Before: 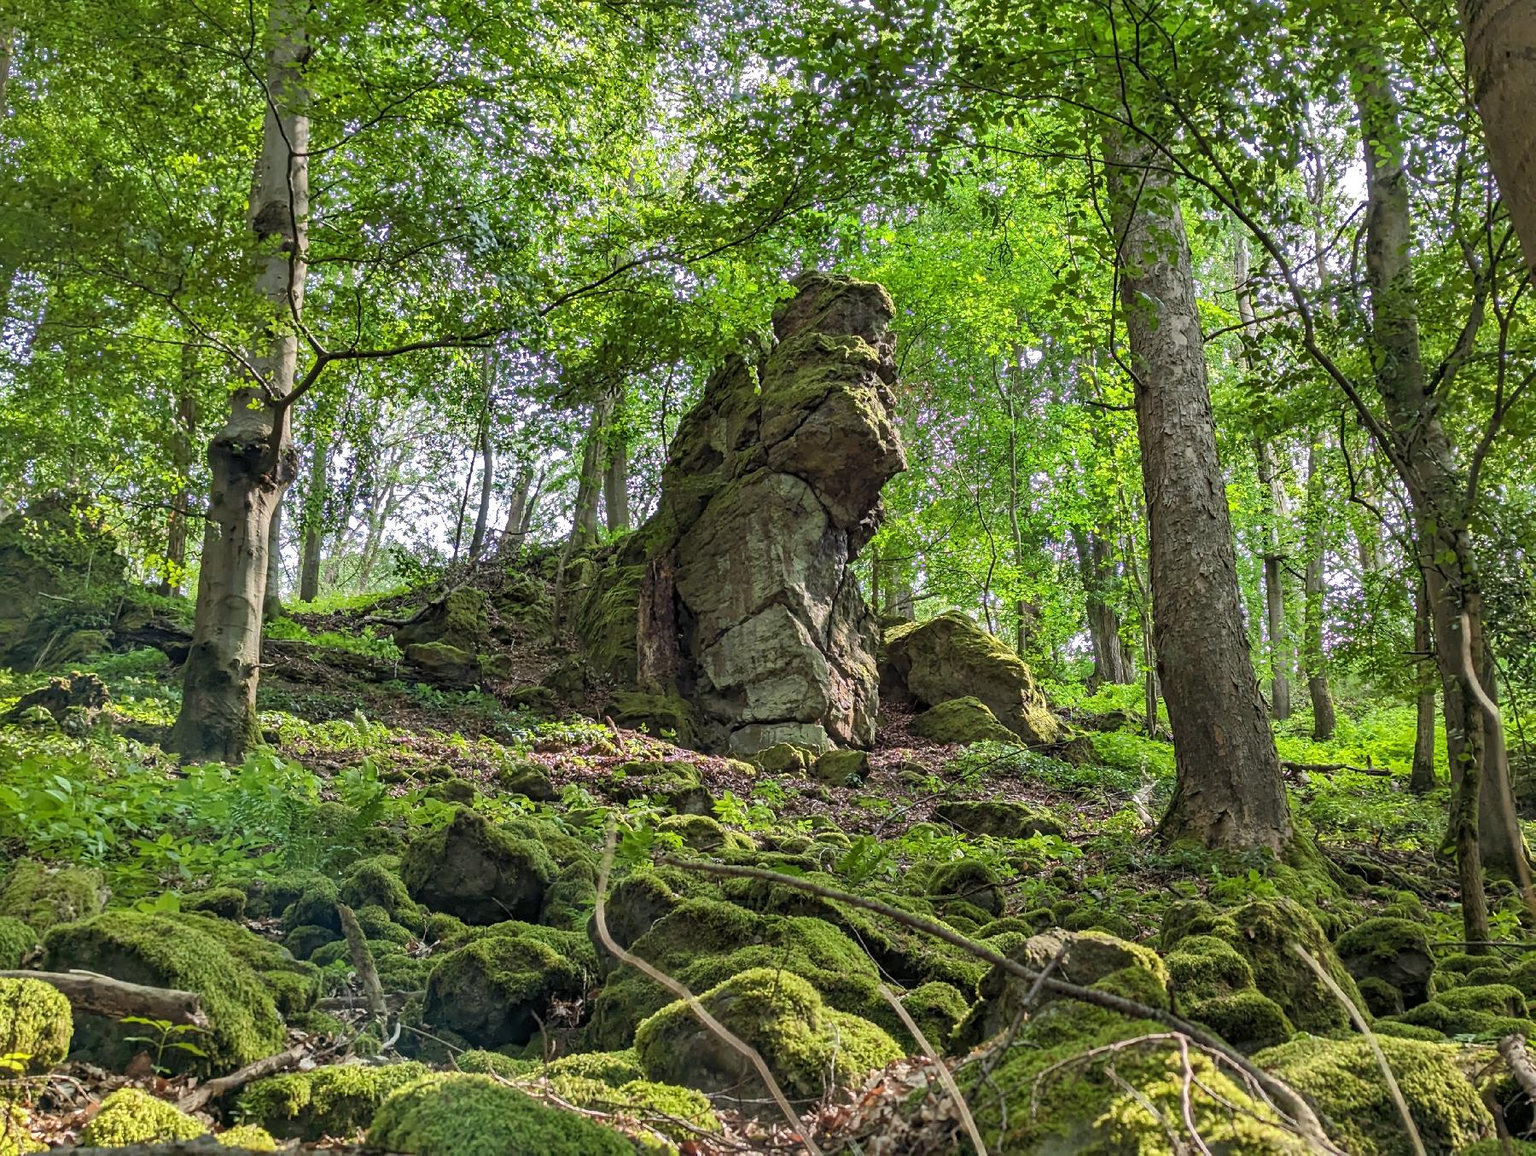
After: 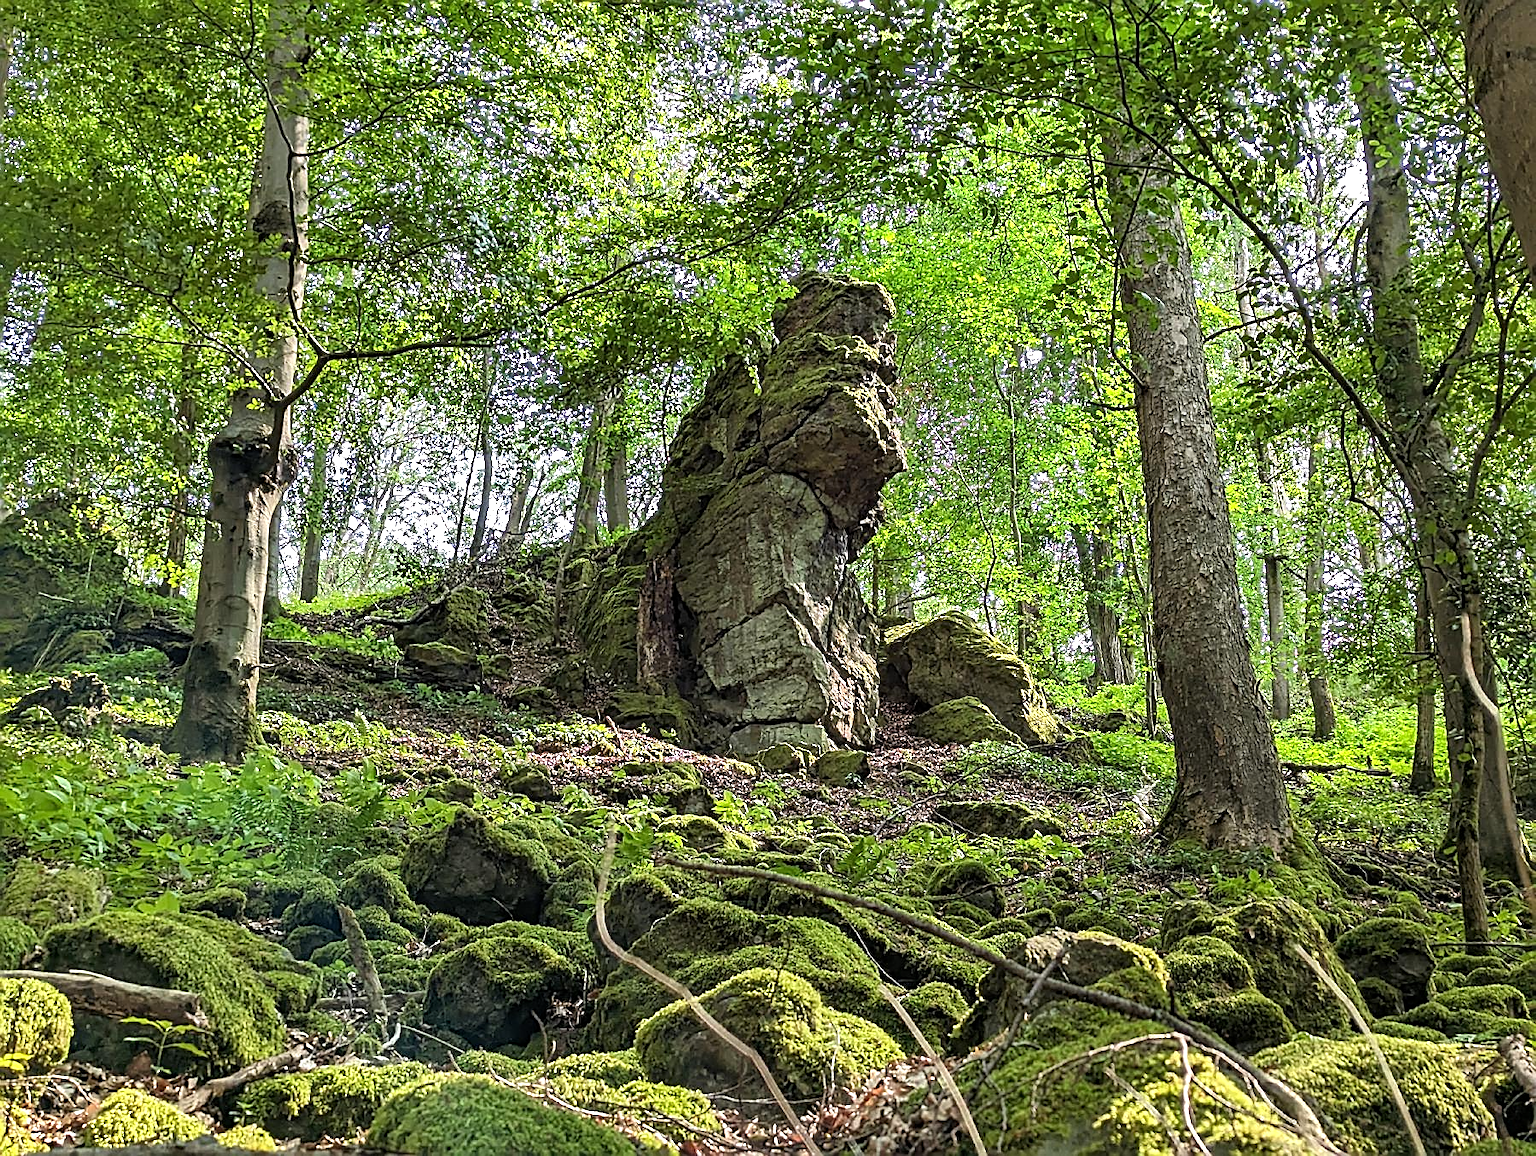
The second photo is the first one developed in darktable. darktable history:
tone equalizer: -8 EV -0.385 EV, -7 EV -0.369 EV, -6 EV -0.339 EV, -5 EV -0.218 EV, -3 EV 0.197 EV, -2 EV 0.309 EV, -1 EV 0.382 EV, +0 EV 0.435 EV
levels: mode automatic, levels [0, 0.435, 0.917]
sharpen: amount 0.897
